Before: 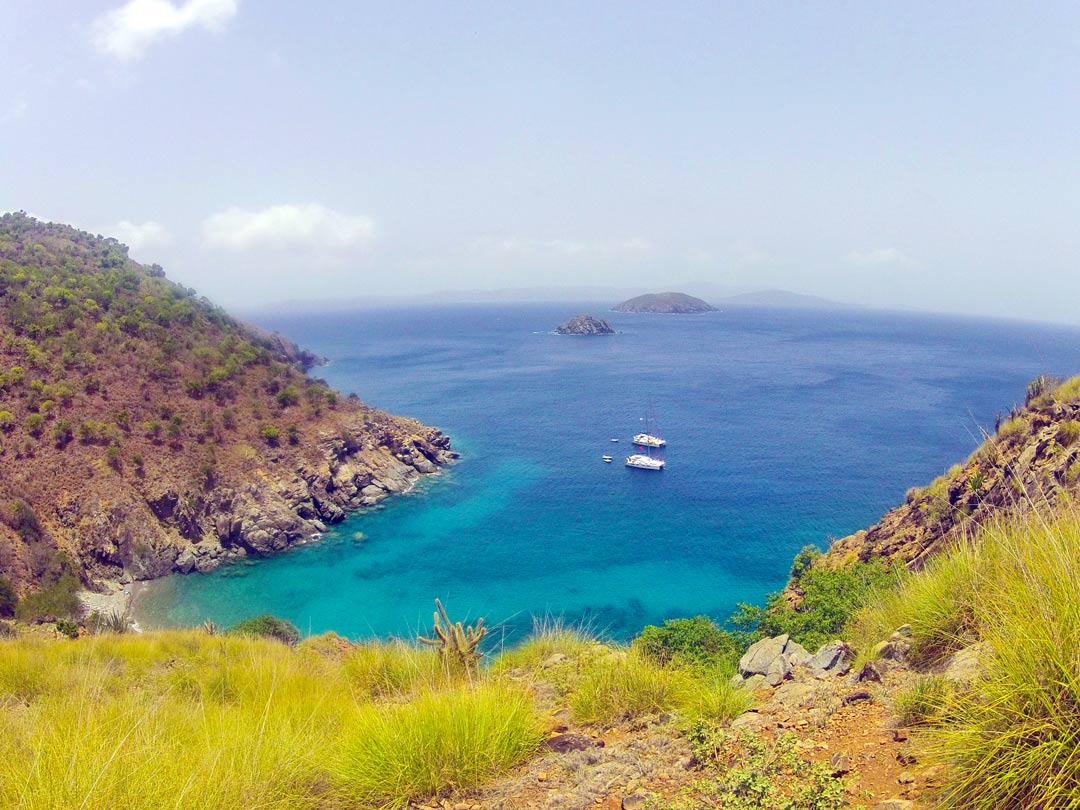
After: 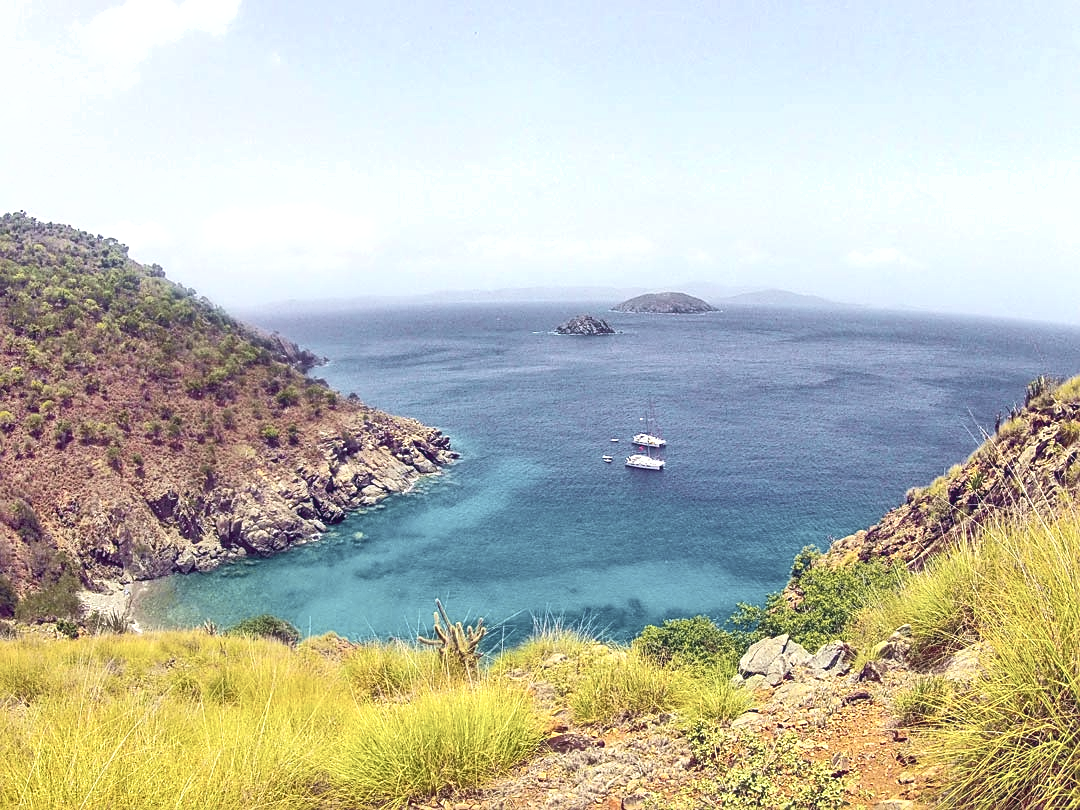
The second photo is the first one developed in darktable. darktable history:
sharpen: on, module defaults
color balance: contrast -0.5%
local contrast: detail 110%
tone curve: curves: ch0 [(0, 0.024) (0.119, 0.146) (0.474, 0.485) (0.718, 0.739) (0.817, 0.839) (1, 0.998)]; ch1 [(0, 0) (0.377, 0.416) (0.439, 0.451) (0.477, 0.477) (0.501, 0.503) (0.538, 0.544) (0.58, 0.602) (0.664, 0.676) (0.783, 0.804) (1, 1)]; ch2 [(0, 0) (0.38, 0.405) (0.463, 0.456) (0.498, 0.497) (0.524, 0.535) (0.578, 0.576) (0.648, 0.665) (1, 1)], color space Lab, independent channels, preserve colors none
contrast brightness saturation: contrast 0.1, saturation -0.36
tone equalizer: on, module defaults
exposure: black level correction 0.001, exposure 0.5 EV, compensate exposure bias true, compensate highlight preservation false
shadows and highlights: shadows 32.83, highlights -47.7, soften with gaussian
